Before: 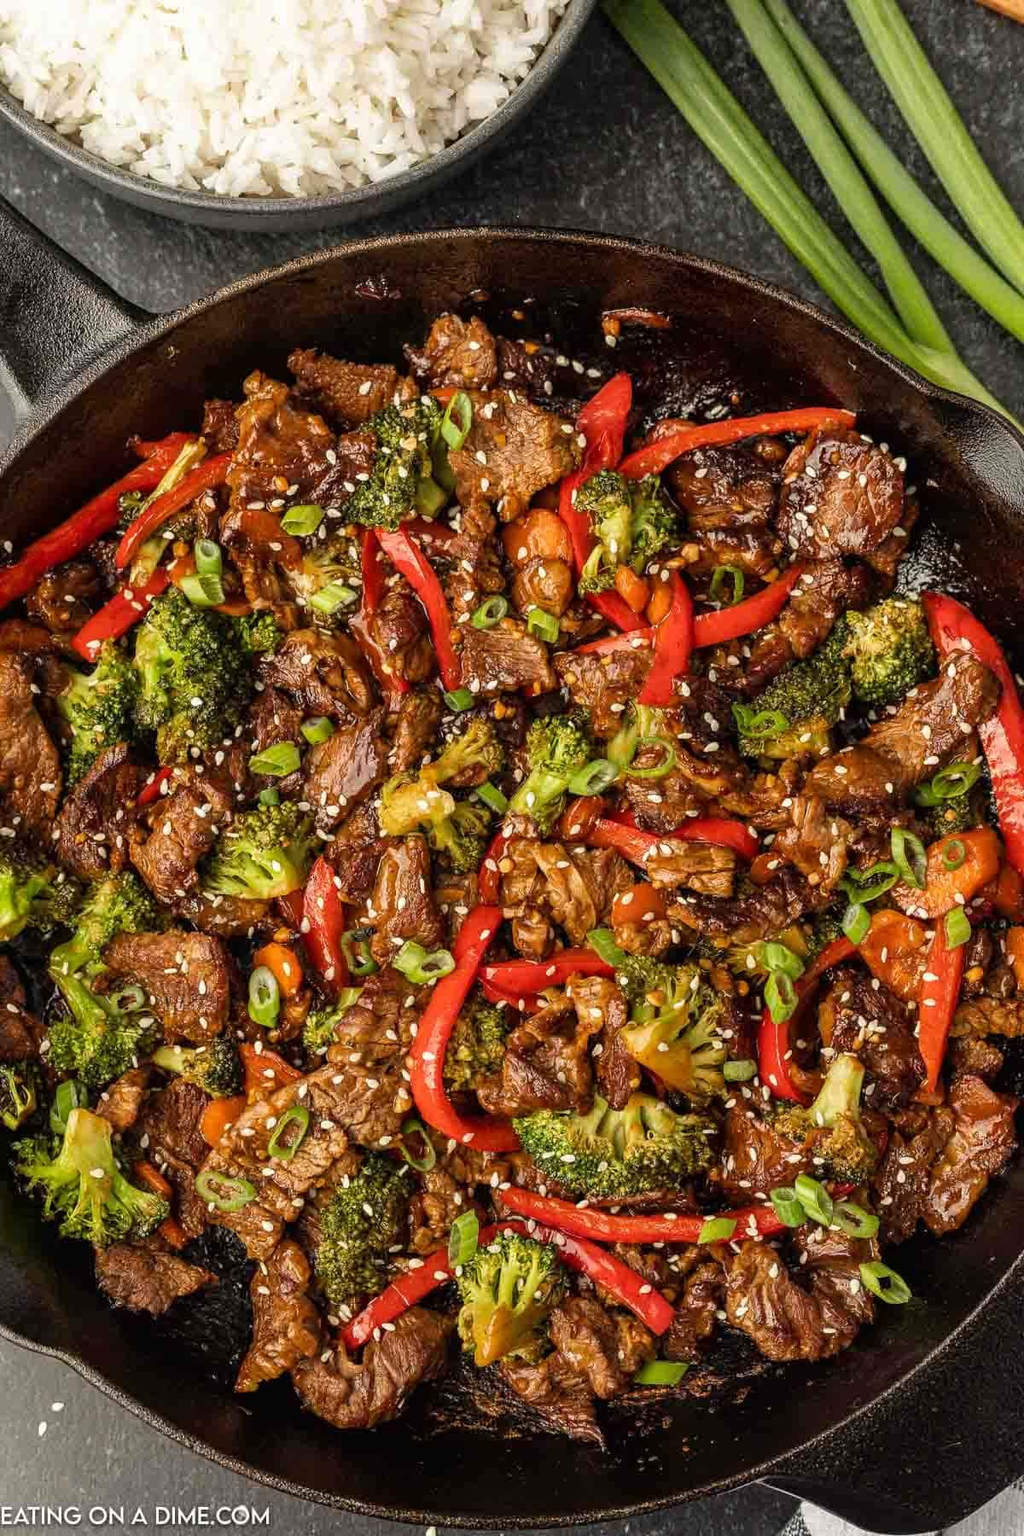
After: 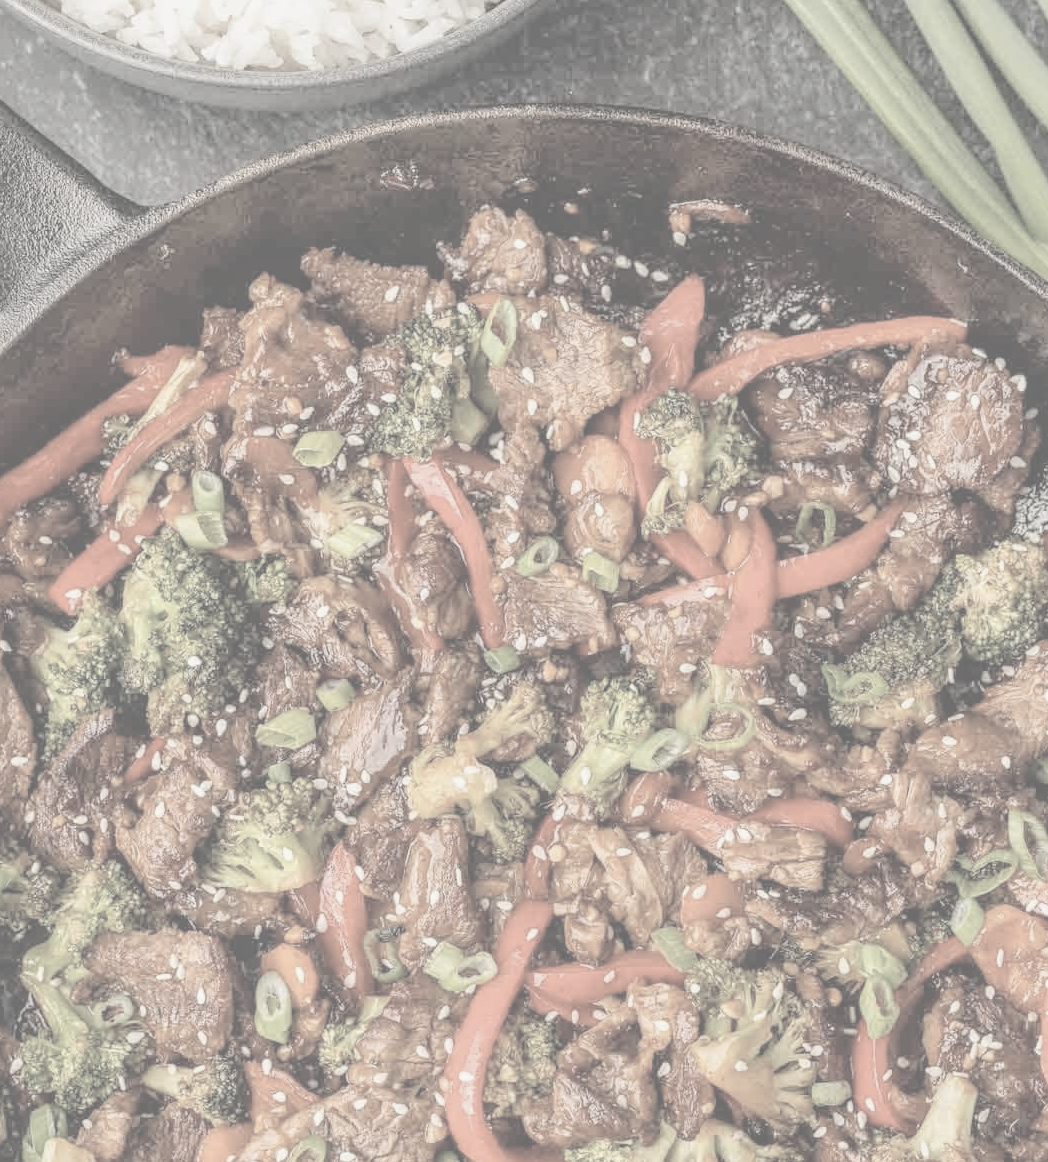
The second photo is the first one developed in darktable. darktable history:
crop: left 3.015%, top 8.969%, right 9.647%, bottom 26.457%
bloom: size 13.65%, threshold 98.39%, strength 4.82%
local contrast: on, module defaults
contrast brightness saturation: contrast -0.32, brightness 0.75, saturation -0.78
